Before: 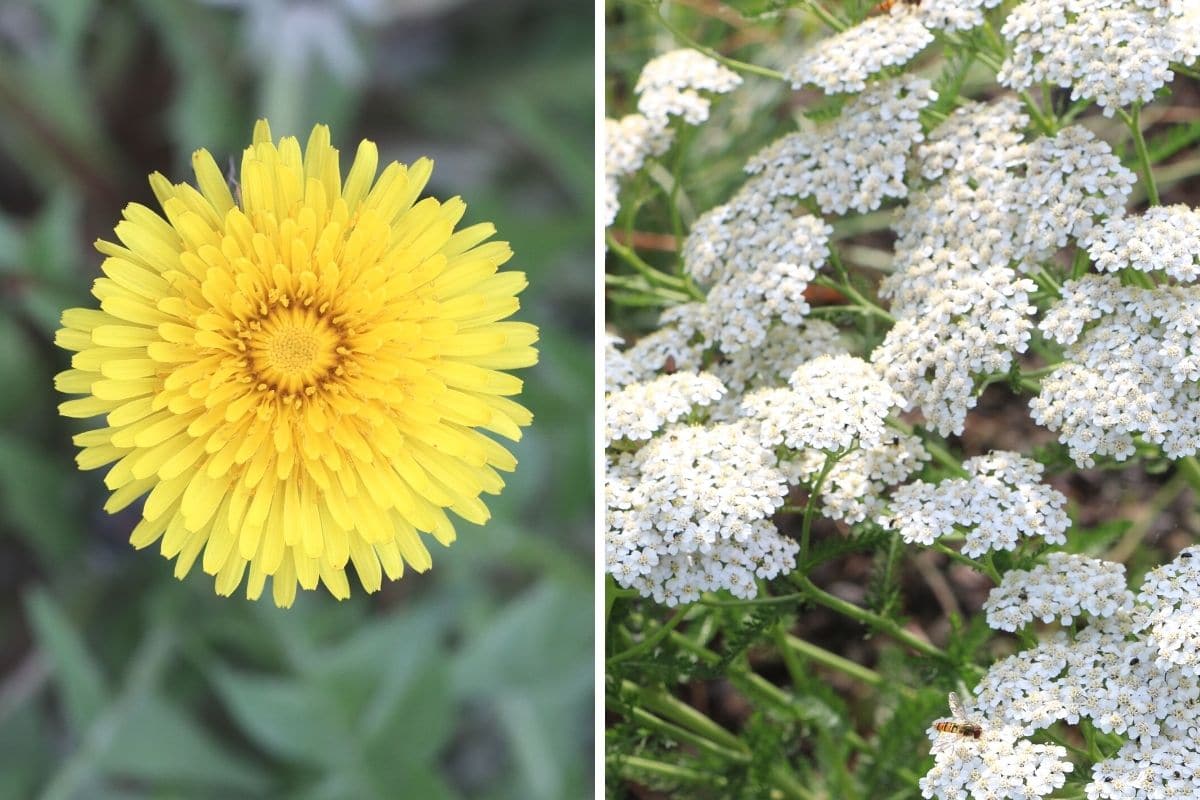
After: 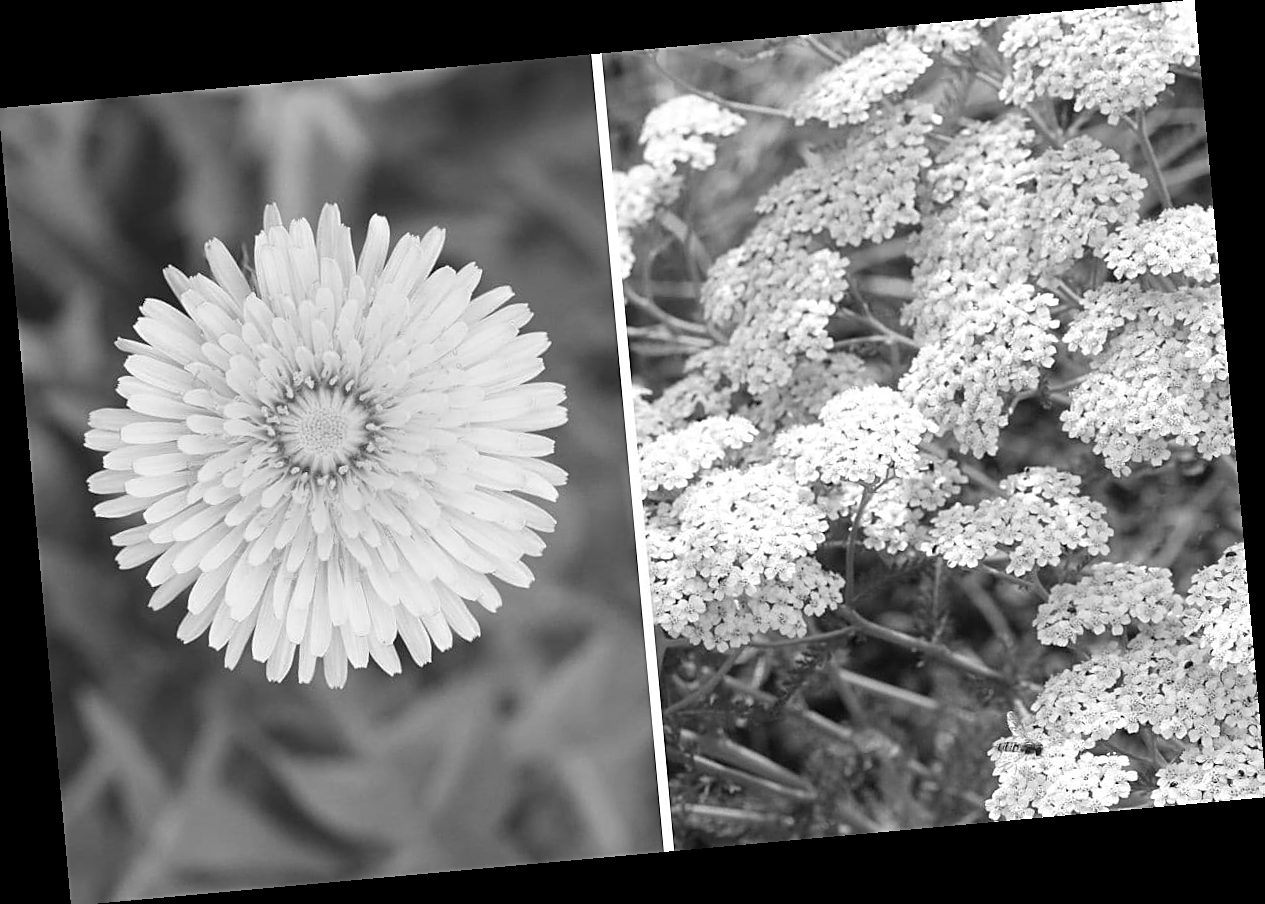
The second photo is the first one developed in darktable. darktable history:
rotate and perspective: rotation -5.2°, automatic cropping off
sharpen: amount 0.478
white balance: red 1.004, blue 1.096
crop and rotate: left 0.126%
monochrome: on, module defaults
